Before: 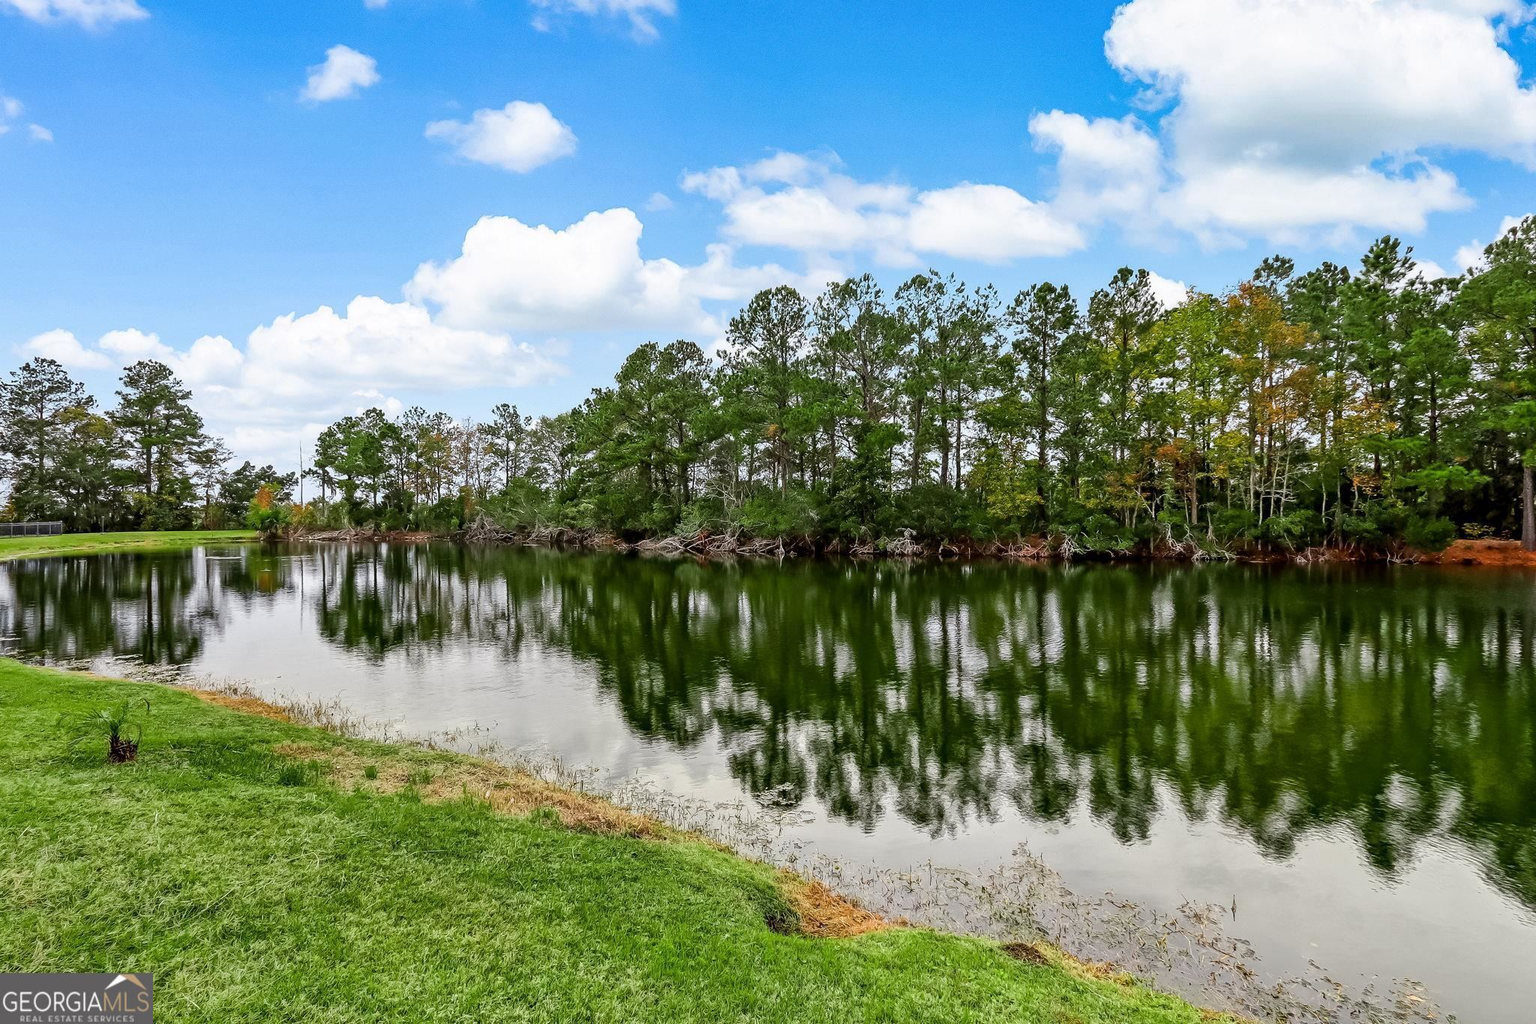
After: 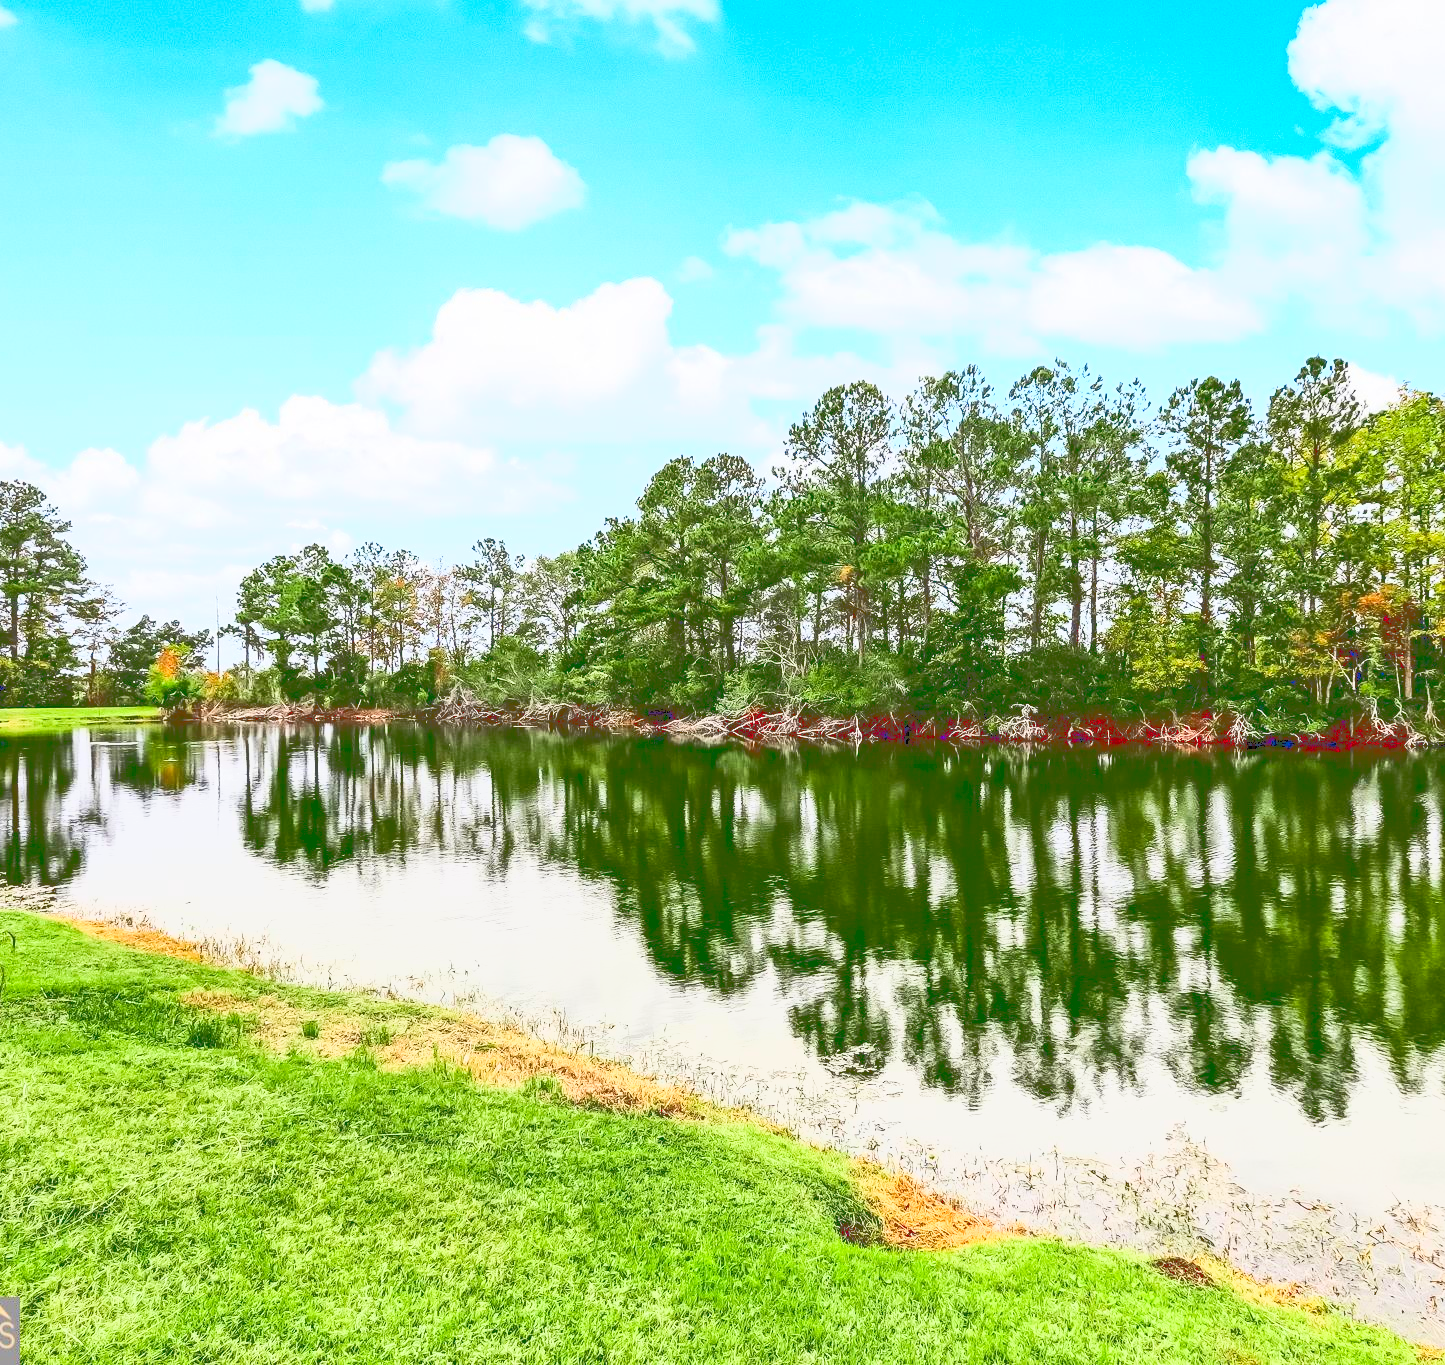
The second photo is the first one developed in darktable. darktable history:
crop and rotate: left 9.014%, right 20.398%
tone curve: curves: ch0 [(0, 0) (0.003, 0.279) (0.011, 0.287) (0.025, 0.295) (0.044, 0.304) (0.069, 0.316) (0.1, 0.319) (0.136, 0.316) (0.177, 0.32) (0.224, 0.359) (0.277, 0.421) (0.335, 0.511) (0.399, 0.639) (0.468, 0.734) (0.543, 0.827) (0.623, 0.89) (0.709, 0.944) (0.801, 0.965) (0.898, 0.968) (1, 1)], color space Lab, linked channels, preserve colors none
